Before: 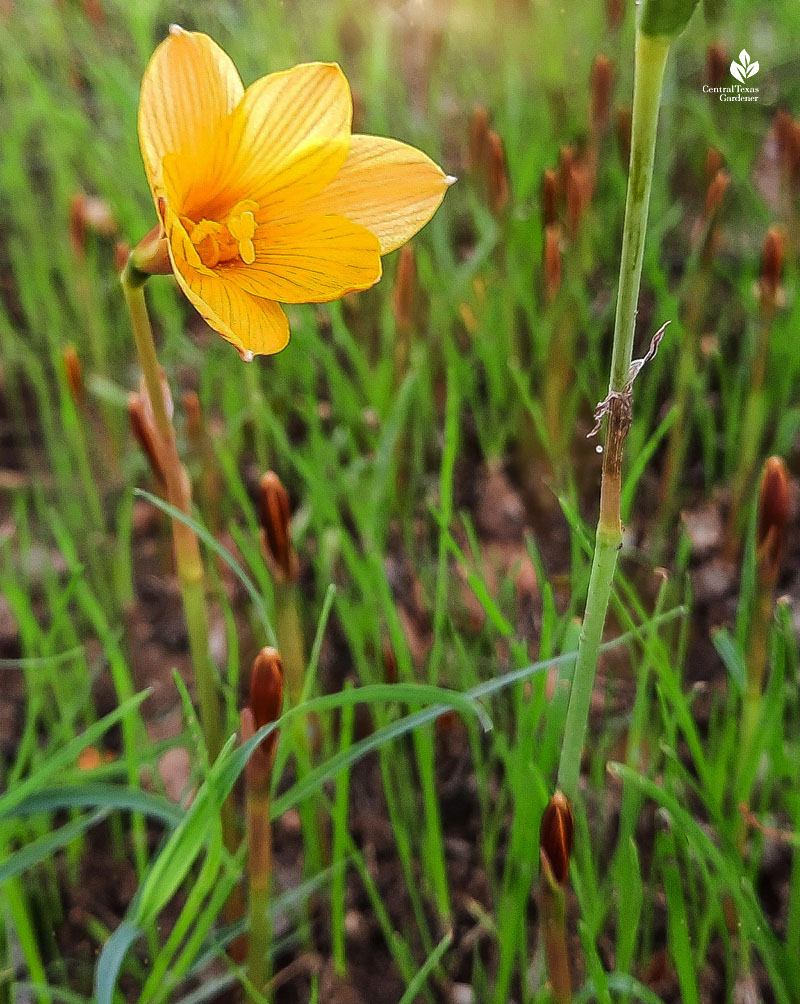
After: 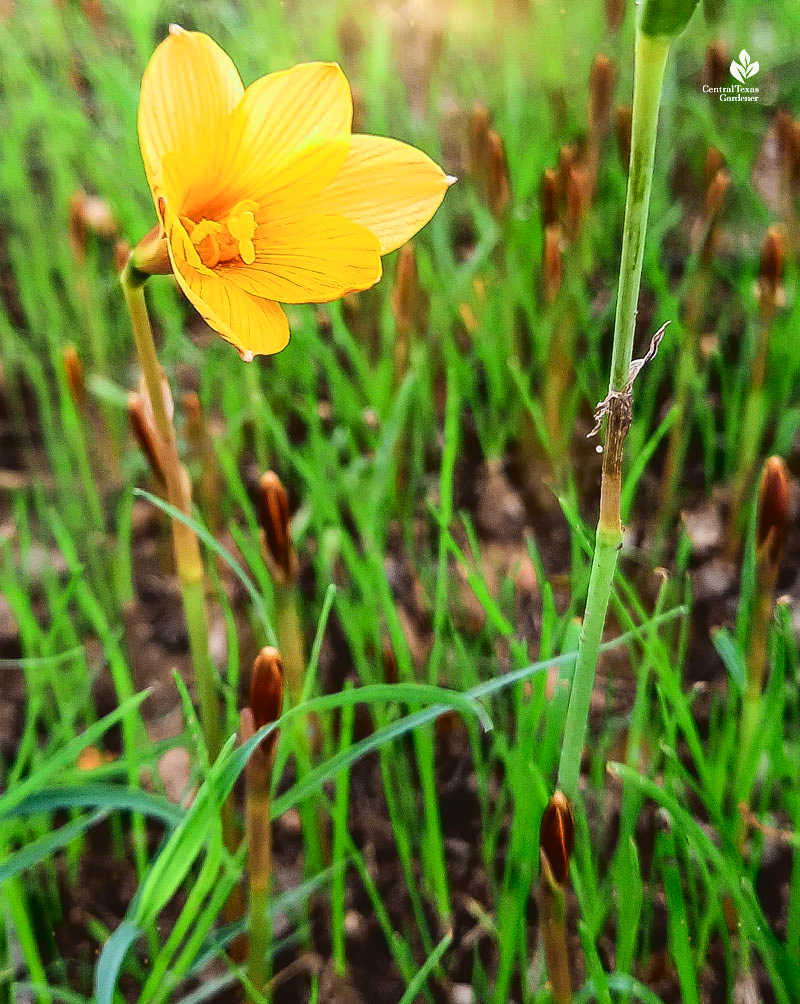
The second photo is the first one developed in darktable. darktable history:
tone curve: curves: ch0 [(0, 0.049) (0.113, 0.084) (0.285, 0.301) (0.673, 0.796) (0.845, 0.932) (0.994, 0.971)]; ch1 [(0, 0) (0.456, 0.424) (0.498, 0.5) (0.57, 0.557) (0.631, 0.635) (1, 1)]; ch2 [(0, 0) (0.395, 0.398) (0.44, 0.456) (0.502, 0.507) (0.55, 0.559) (0.67, 0.702) (1, 1)], color space Lab, independent channels, preserve colors none
